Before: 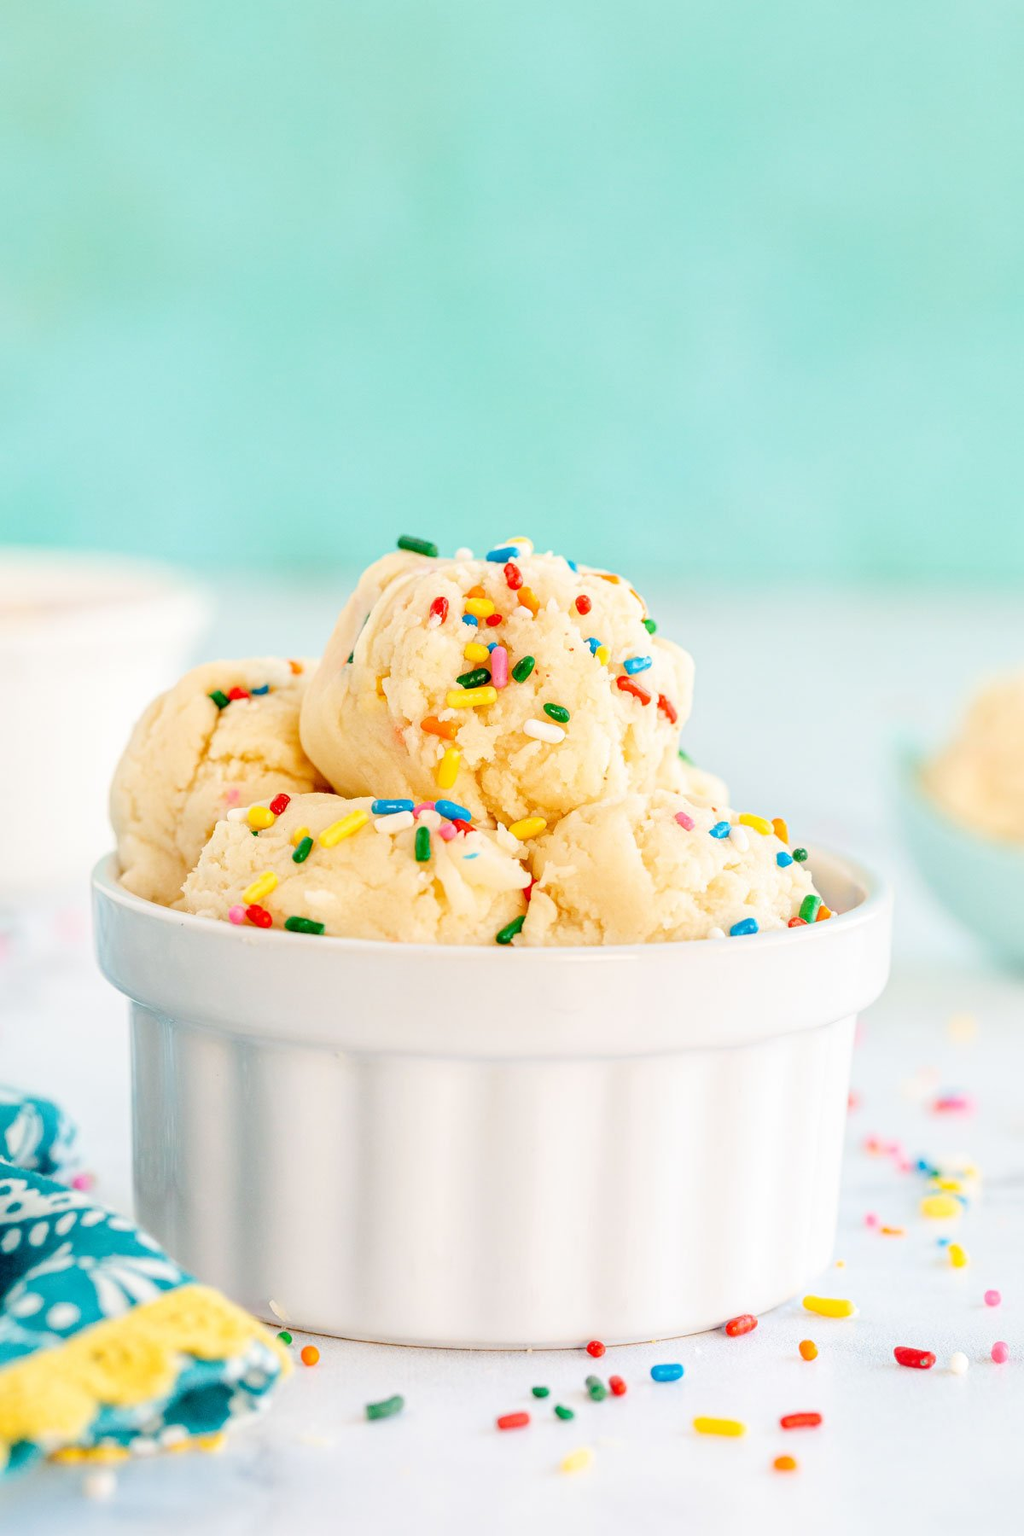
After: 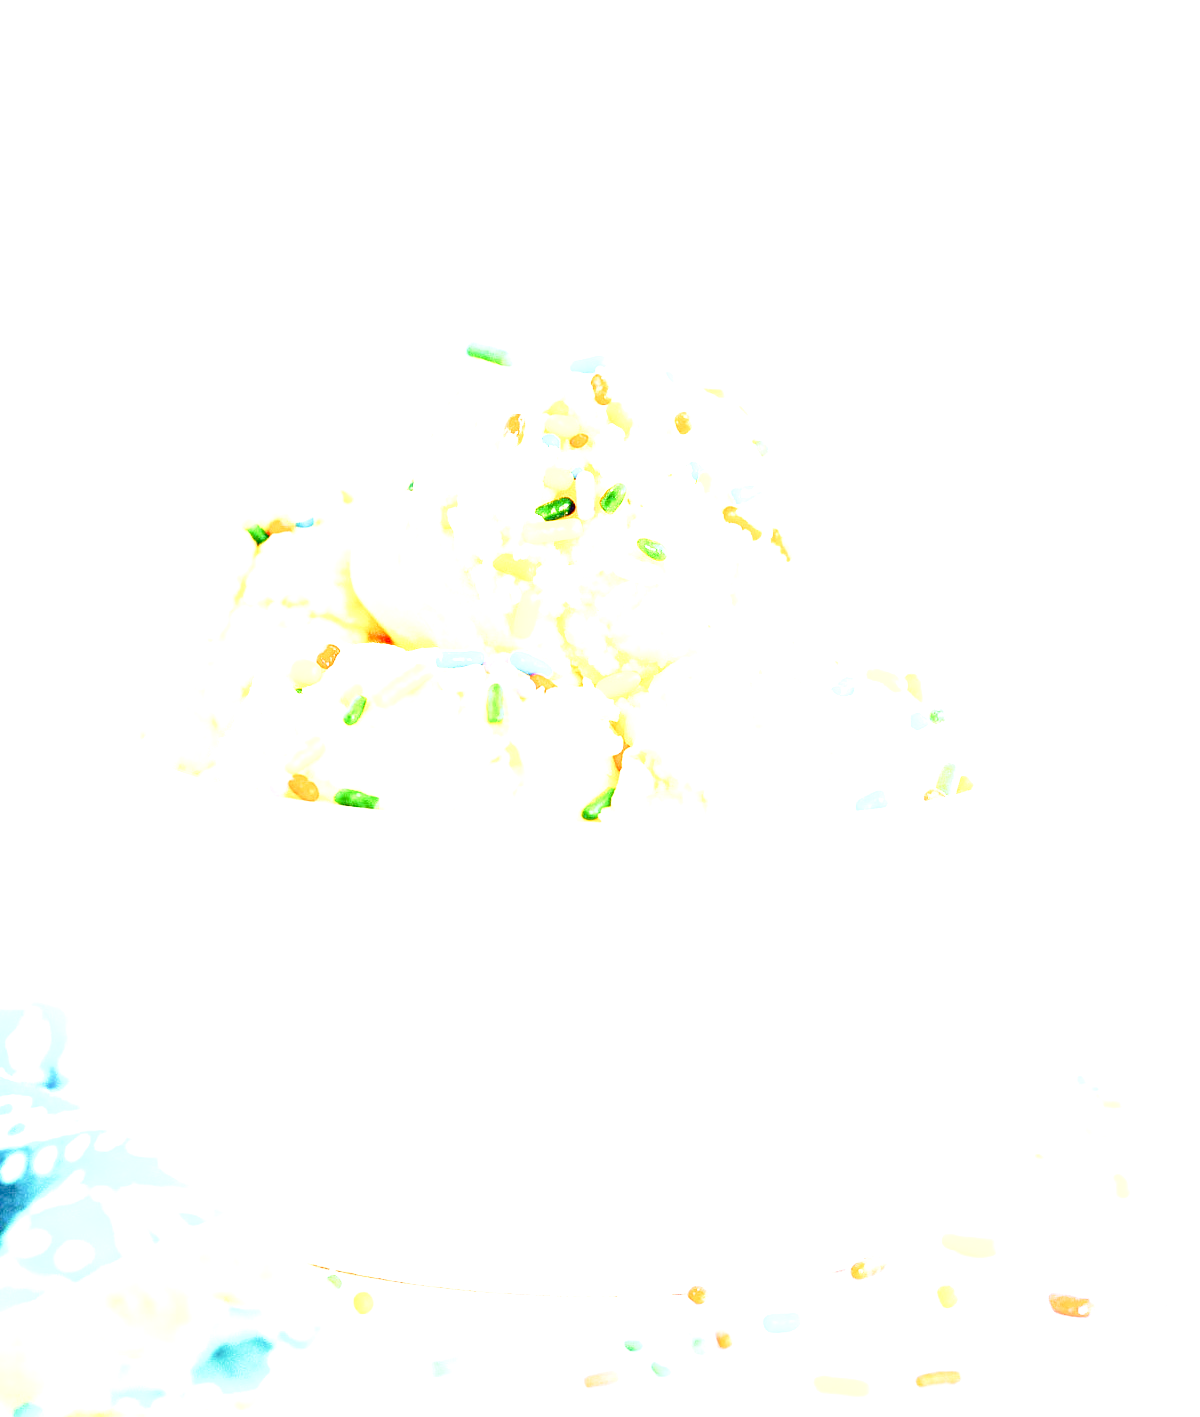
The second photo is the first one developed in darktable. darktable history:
exposure: exposure 2.913 EV, compensate highlight preservation false
tone curve: curves: ch0 [(0, 0.013) (0.129, 0.1) (0.327, 0.382) (0.489, 0.573) (0.66, 0.748) (0.858, 0.926) (1, 0.977)]; ch1 [(0, 0) (0.353, 0.344) (0.45, 0.46) (0.498, 0.495) (0.521, 0.506) (0.563, 0.559) (0.592, 0.585) (0.657, 0.655) (1, 1)]; ch2 [(0, 0) (0.333, 0.346) (0.375, 0.375) (0.427, 0.44) (0.5, 0.501) (0.505, 0.499) (0.528, 0.533) (0.579, 0.61) (0.612, 0.644) (0.66, 0.715) (1, 1)], preserve colors none
crop and rotate: top 15.913%, bottom 5.32%
